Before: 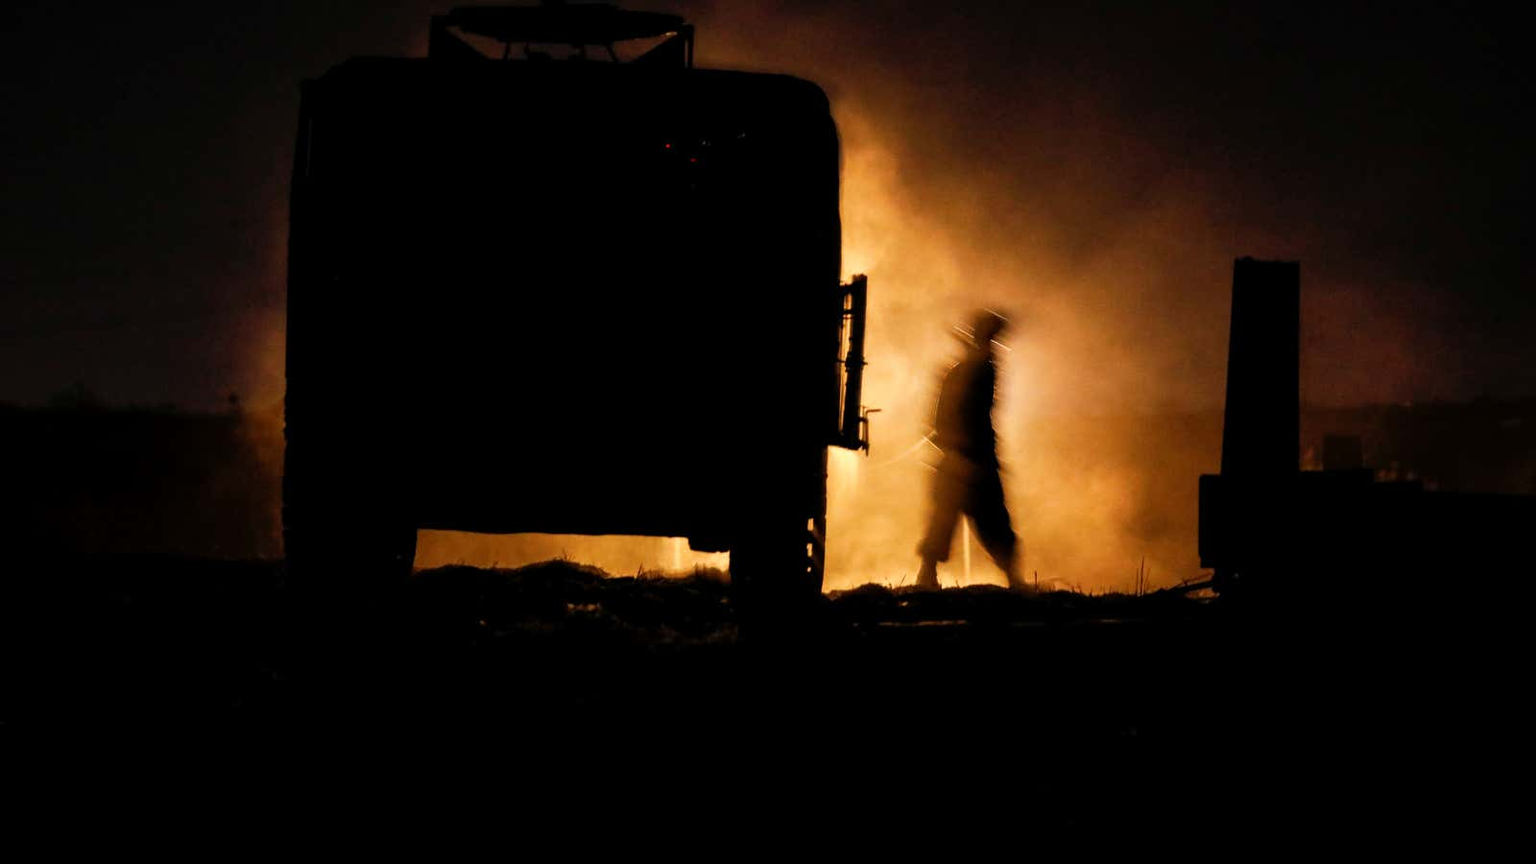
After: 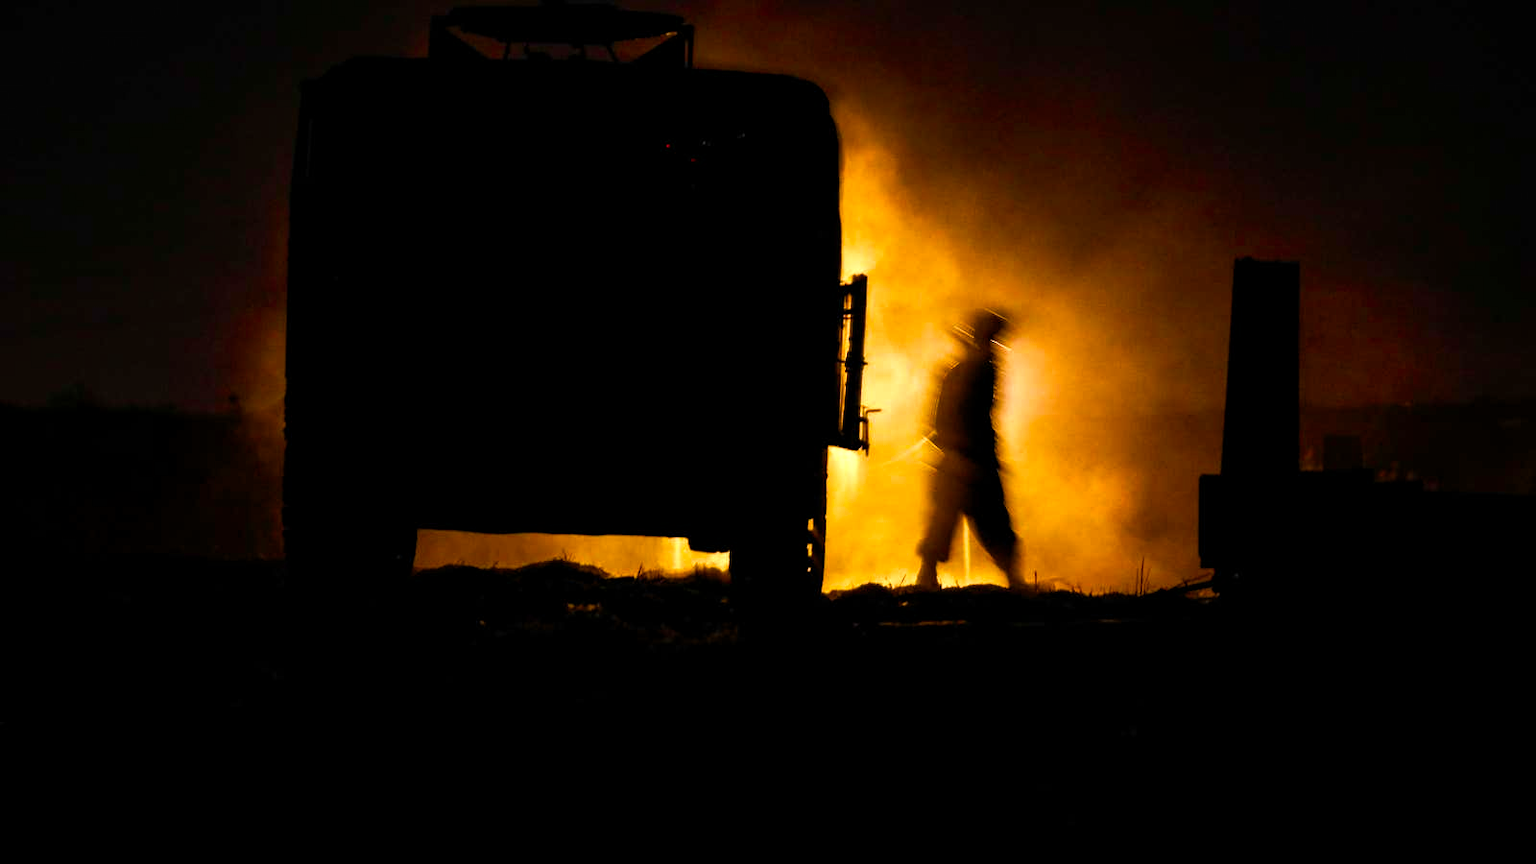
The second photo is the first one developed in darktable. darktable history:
color balance rgb: linear chroma grading › global chroma 14.779%, perceptual saturation grading › global saturation 35.1%, perceptual saturation grading › highlights -29.812%, perceptual saturation grading › shadows 34.62%, perceptual brilliance grading › global brilliance -17.977%, perceptual brilliance grading › highlights 28.298%, global vibrance 9.804%
